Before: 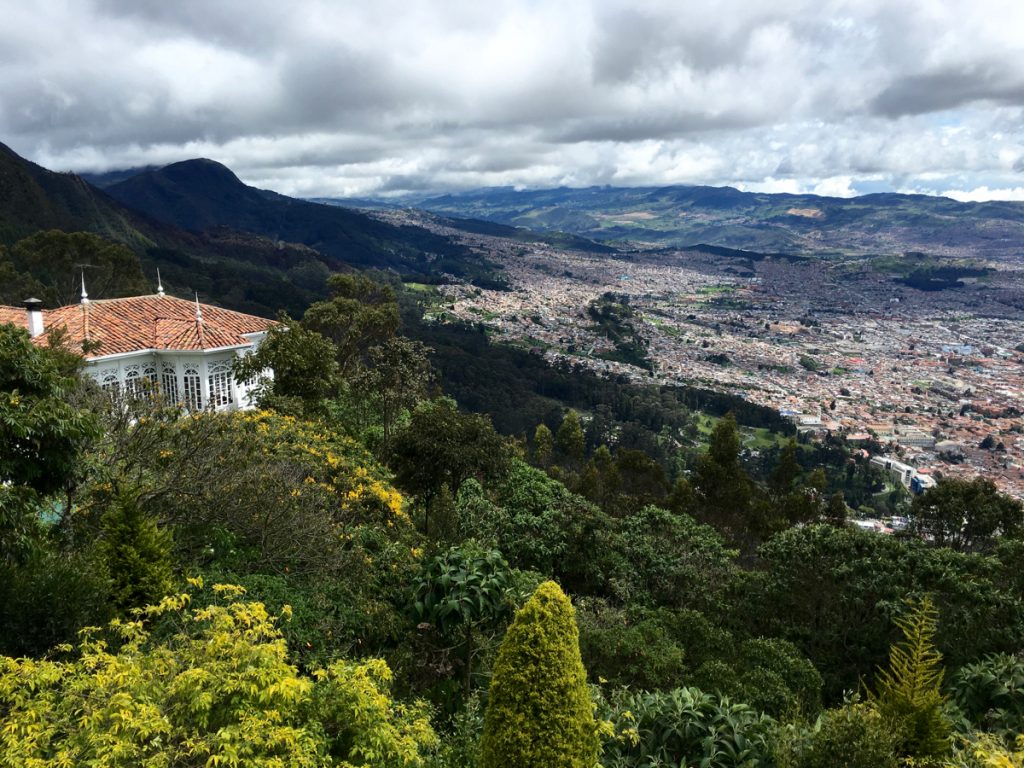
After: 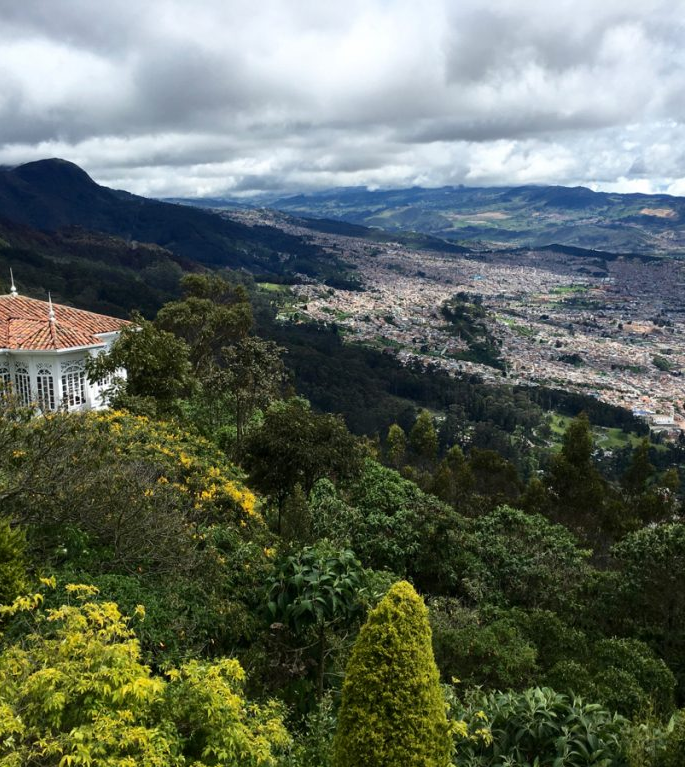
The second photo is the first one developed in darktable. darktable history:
crop and rotate: left 14.433%, right 18.655%
